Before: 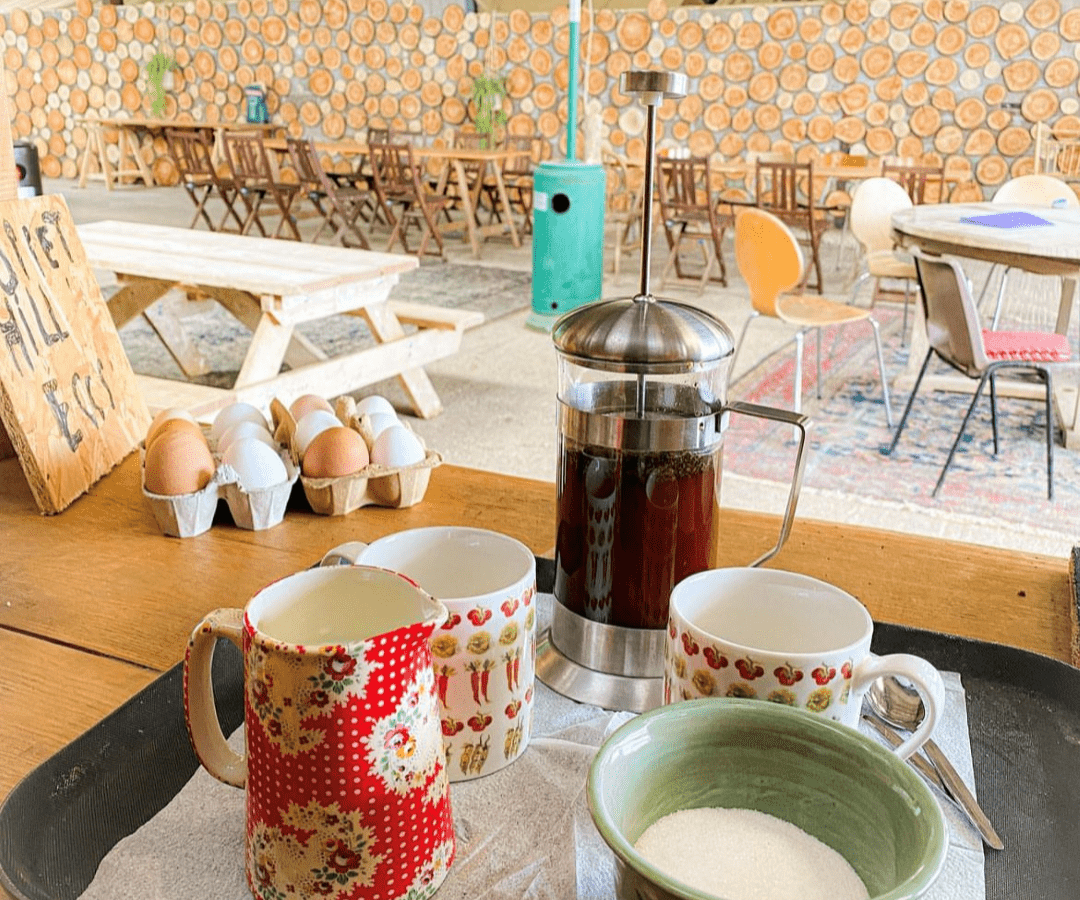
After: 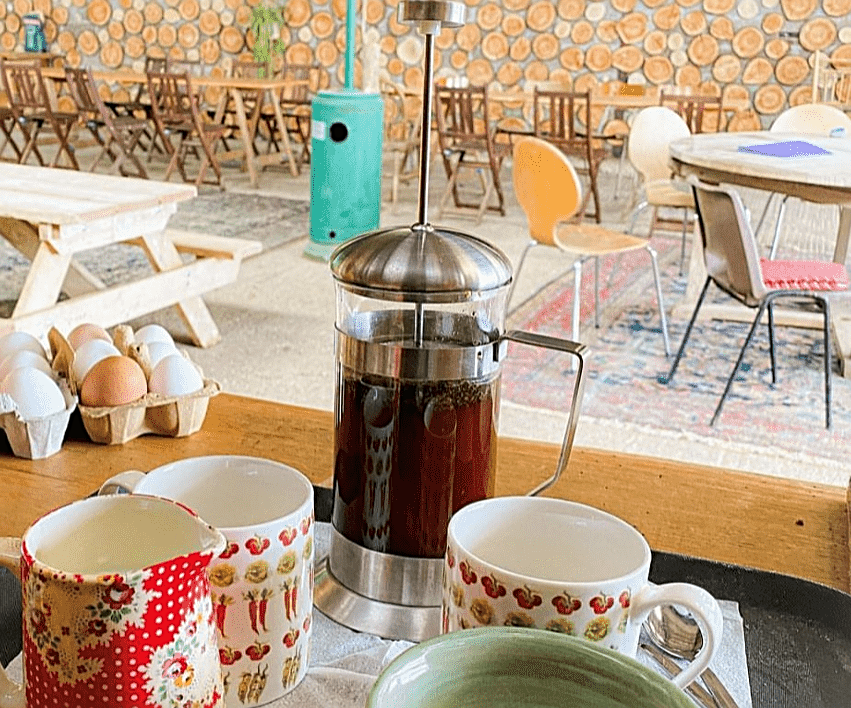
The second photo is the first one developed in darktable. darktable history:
sharpen: on, module defaults
exposure: exposure -0.048 EV, compensate highlight preservation false
crop and rotate: left 20.74%, top 7.912%, right 0.375%, bottom 13.378%
